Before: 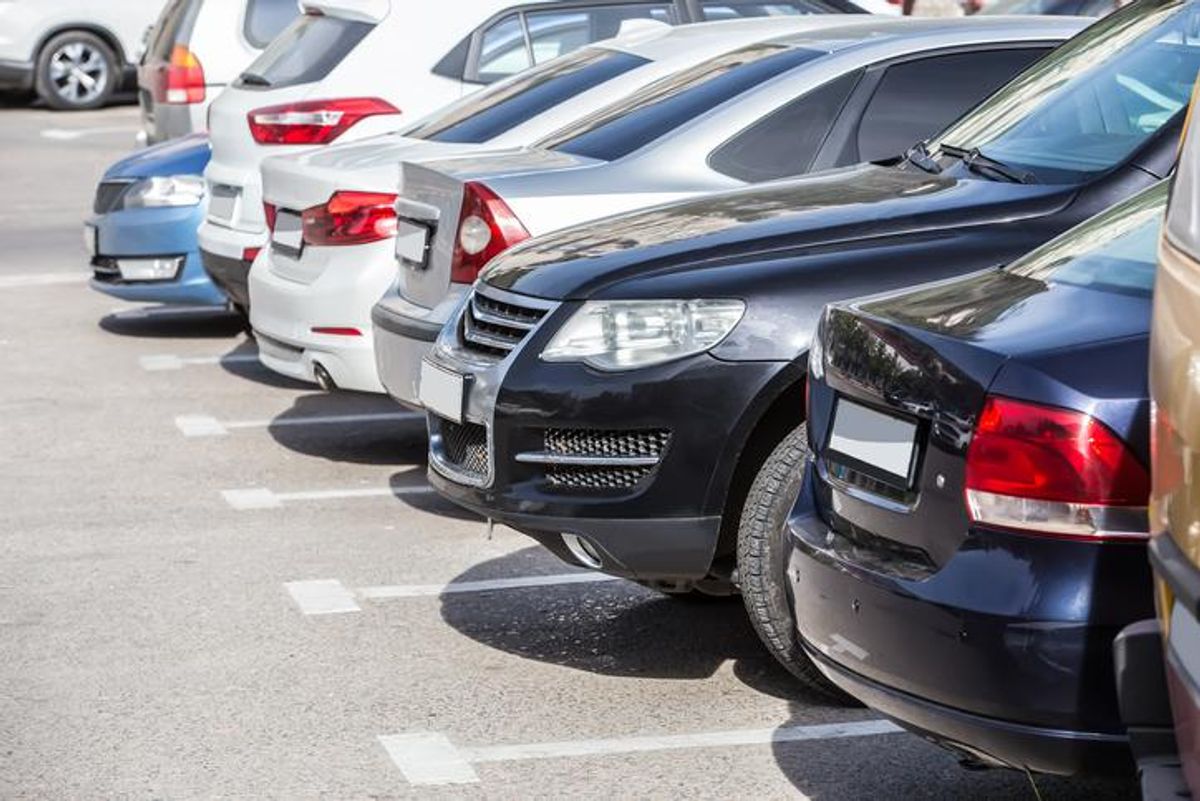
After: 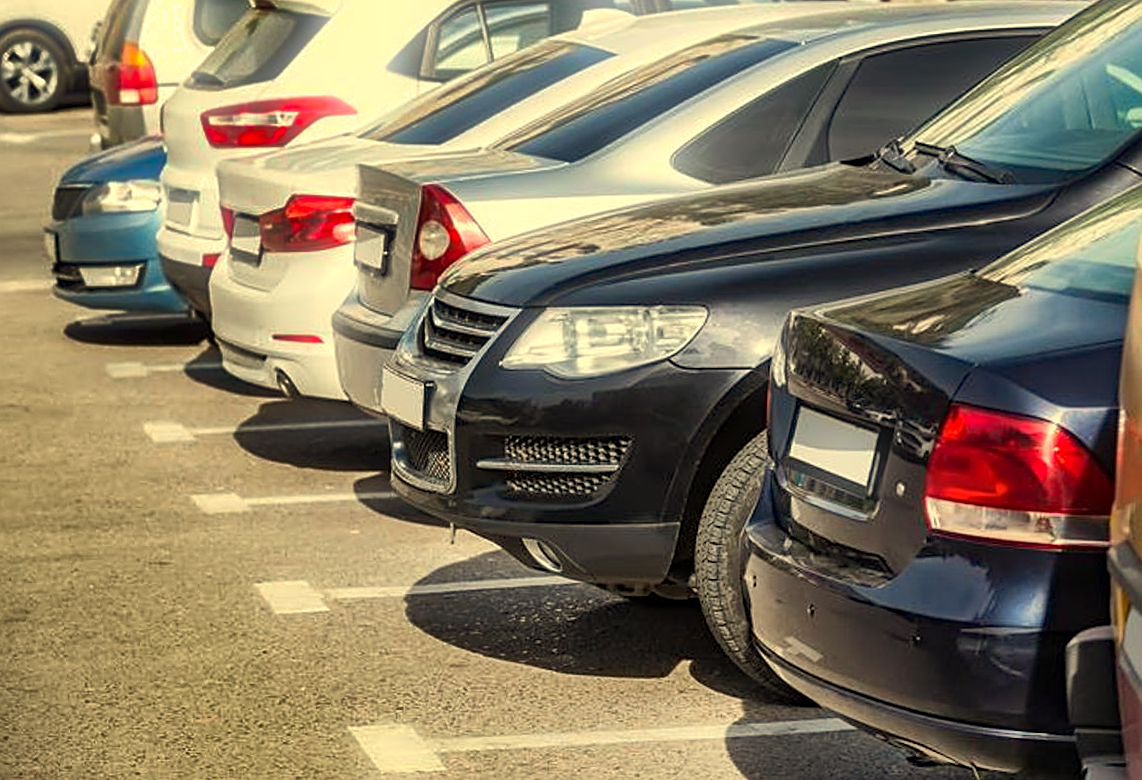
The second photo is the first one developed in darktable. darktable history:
bloom: size 5%, threshold 95%, strength 15%
tone equalizer: -8 EV -0.001 EV, -7 EV 0.001 EV, -6 EV -0.002 EV, -5 EV -0.003 EV, -4 EV -0.062 EV, -3 EV -0.222 EV, -2 EV -0.267 EV, -1 EV 0.105 EV, +0 EV 0.303 EV
rotate and perspective: rotation 0.074°, lens shift (vertical) 0.096, lens shift (horizontal) -0.041, crop left 0.043, crop right 0.952, crop top 0.024, crop bottom 0.979
white balance: red 1.08, blue 0.791
haze removal: compatibility mode true, adaptive false
shadows and highlights: shadows 80.73, white point adjustment -9.07, highlights -61.46, soften with gaussian
sharpen: on, module defaults
